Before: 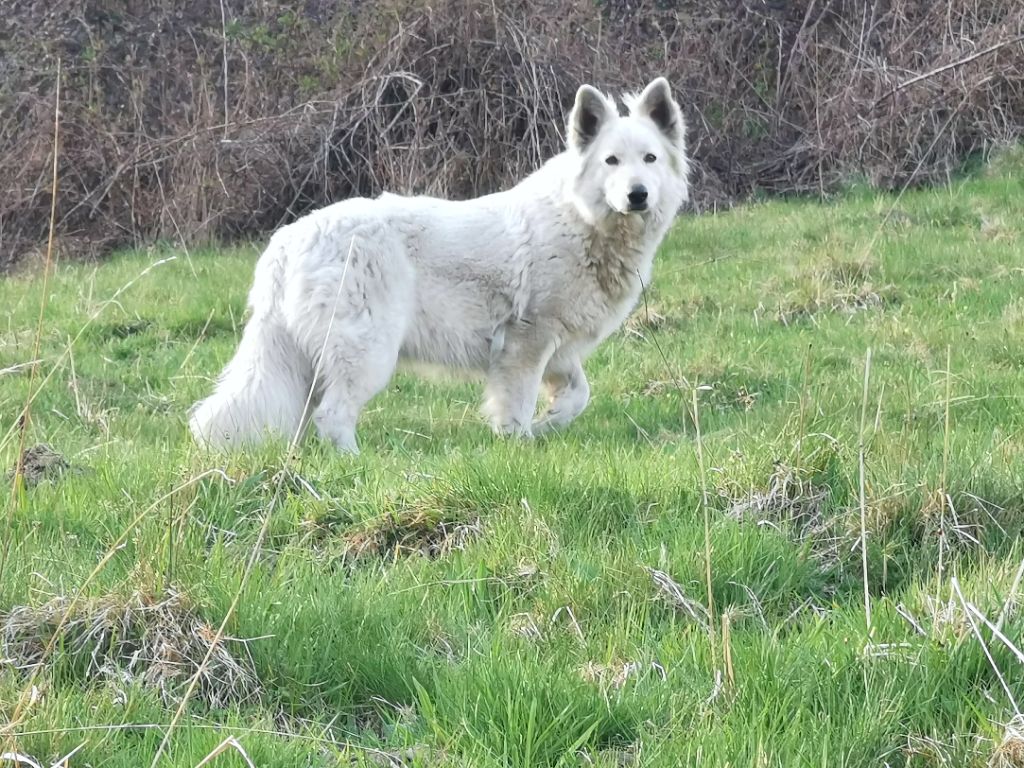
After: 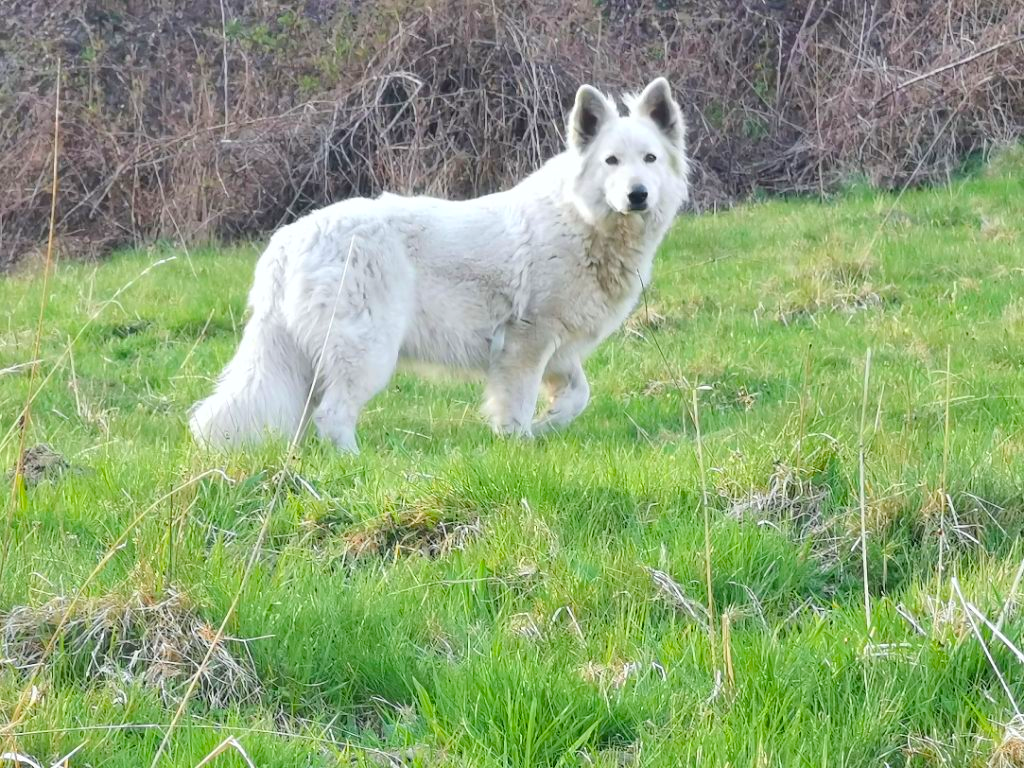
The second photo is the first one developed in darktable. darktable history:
color correction: highlights a* 0.003, highlights b* -0.283
color balance rgb: perceptual saturation grading › global saturation 25%, perceptual brilliance grading › mid-tones 10%, perceptual brilliance grading › shadows 15%, global vibrance 20%
